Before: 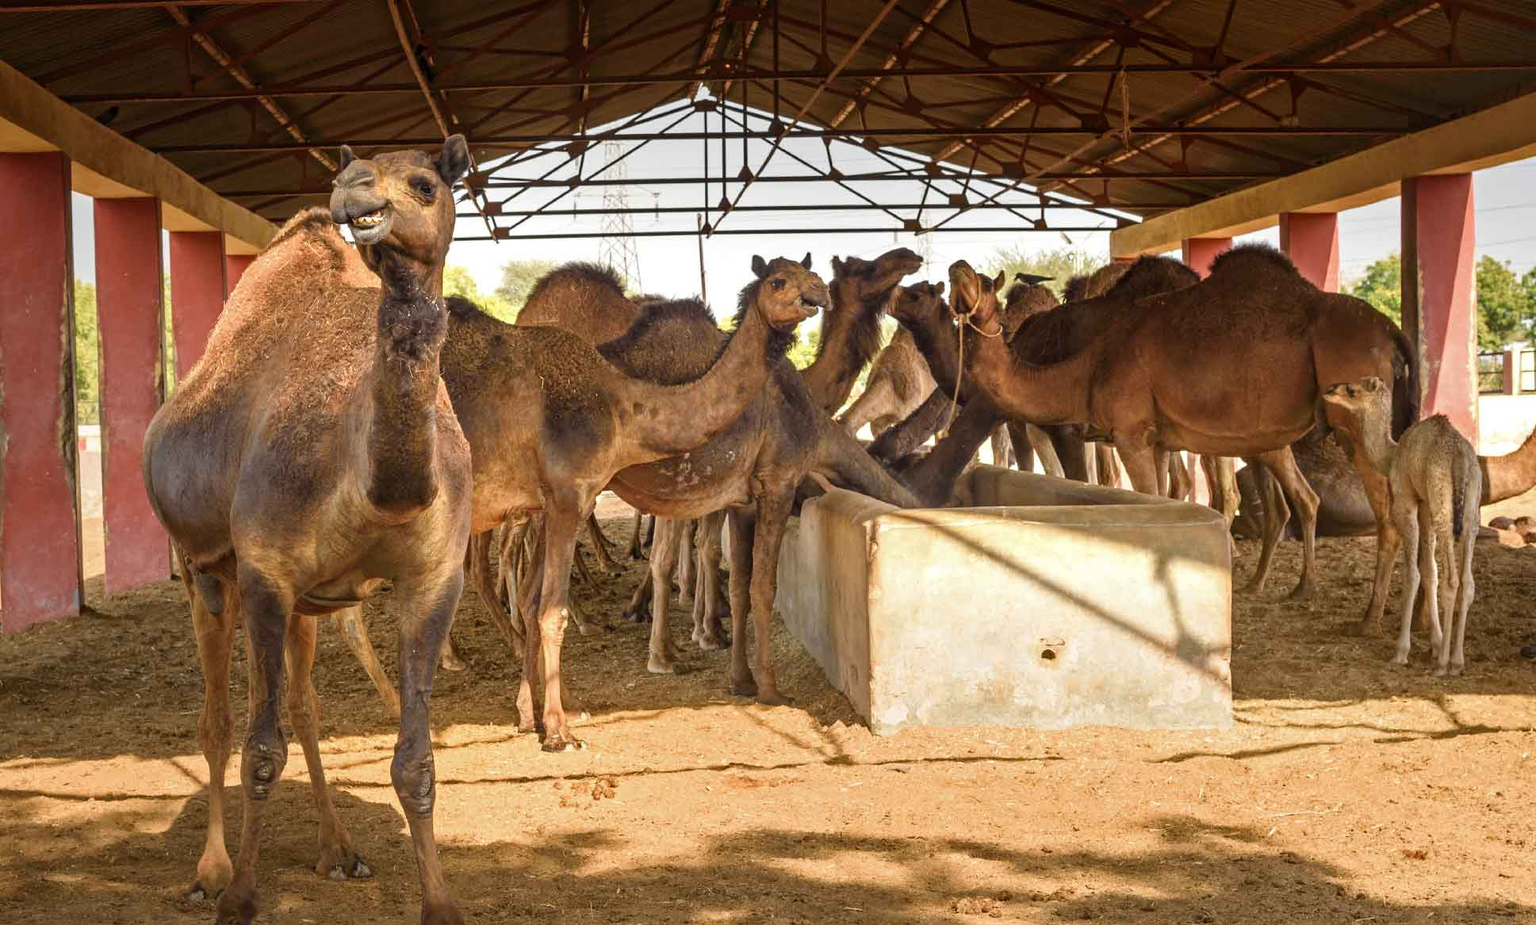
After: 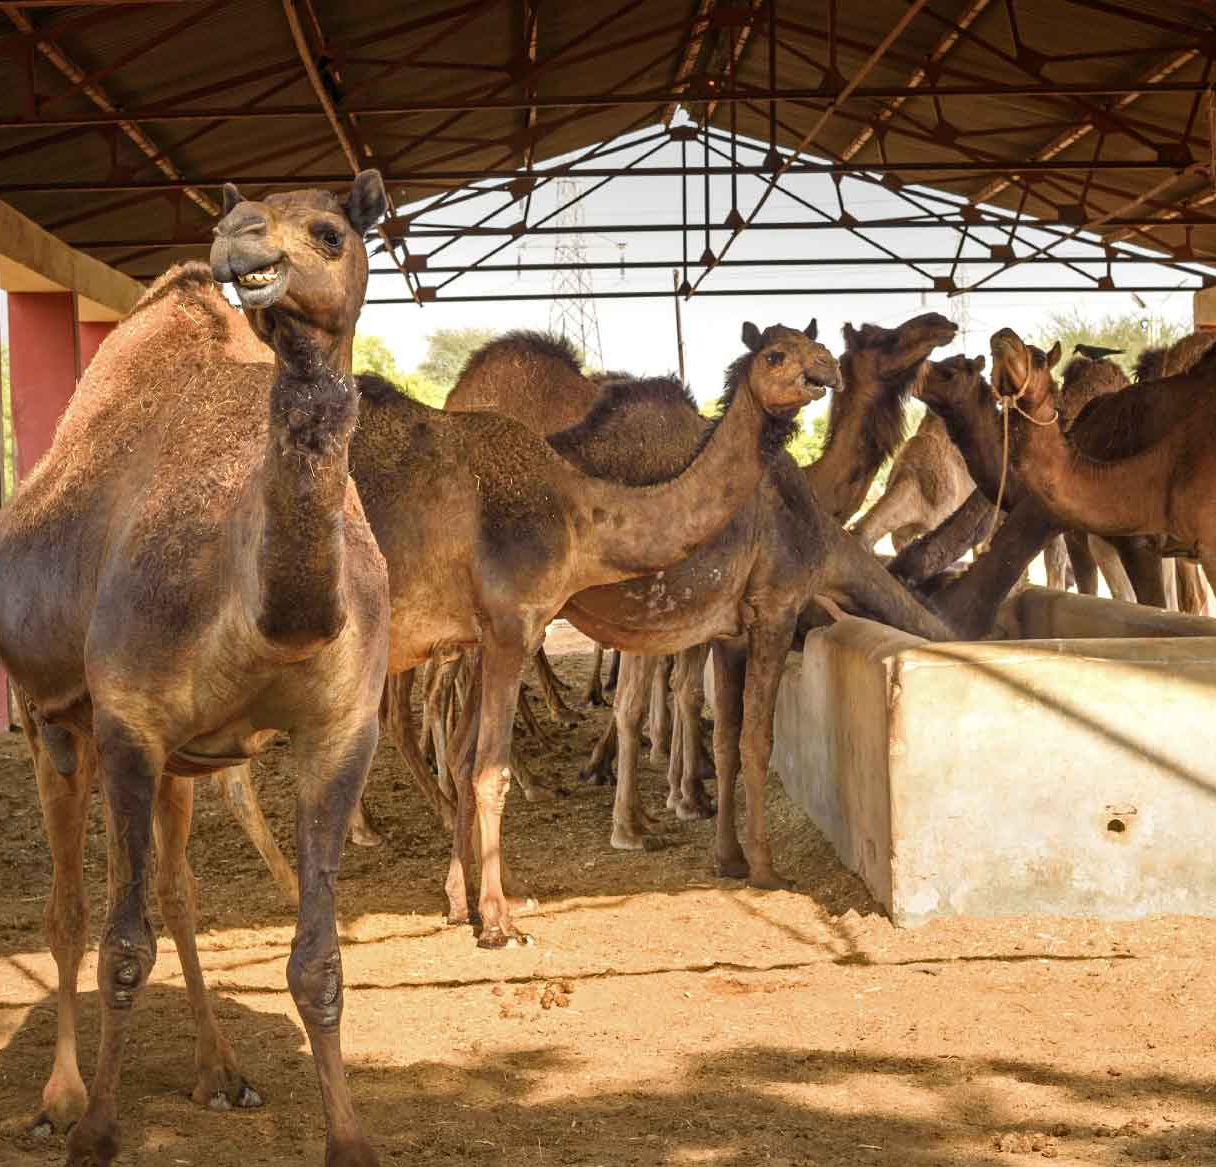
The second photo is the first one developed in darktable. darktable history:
crop: left 10.644%, right 26.528%
exposure: compensate highlight preservation false
